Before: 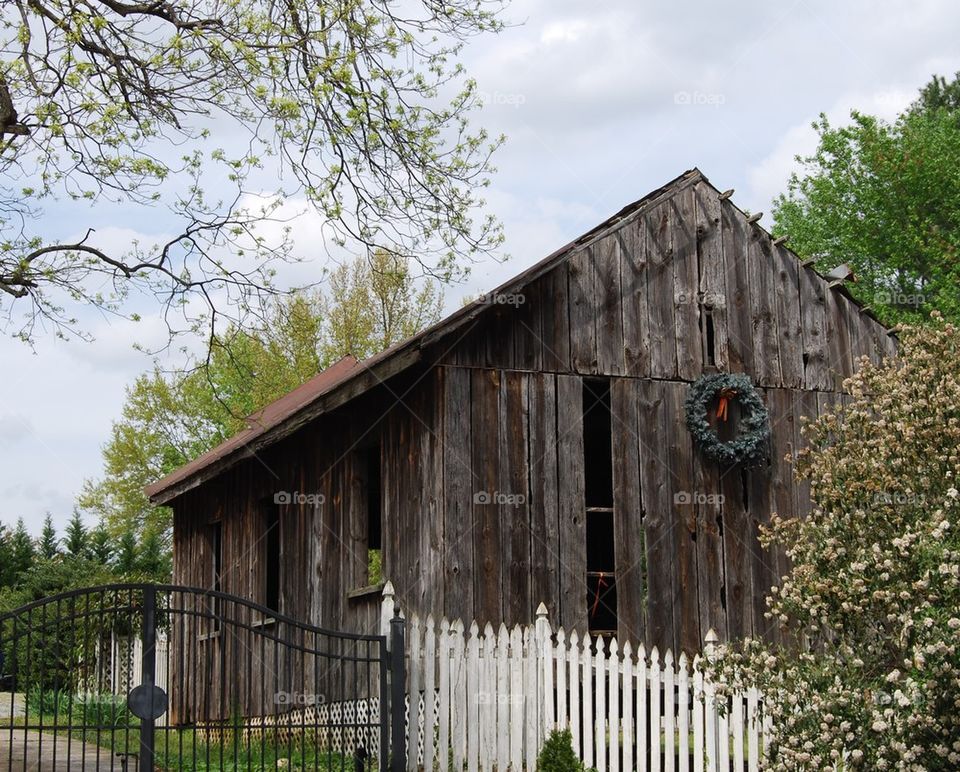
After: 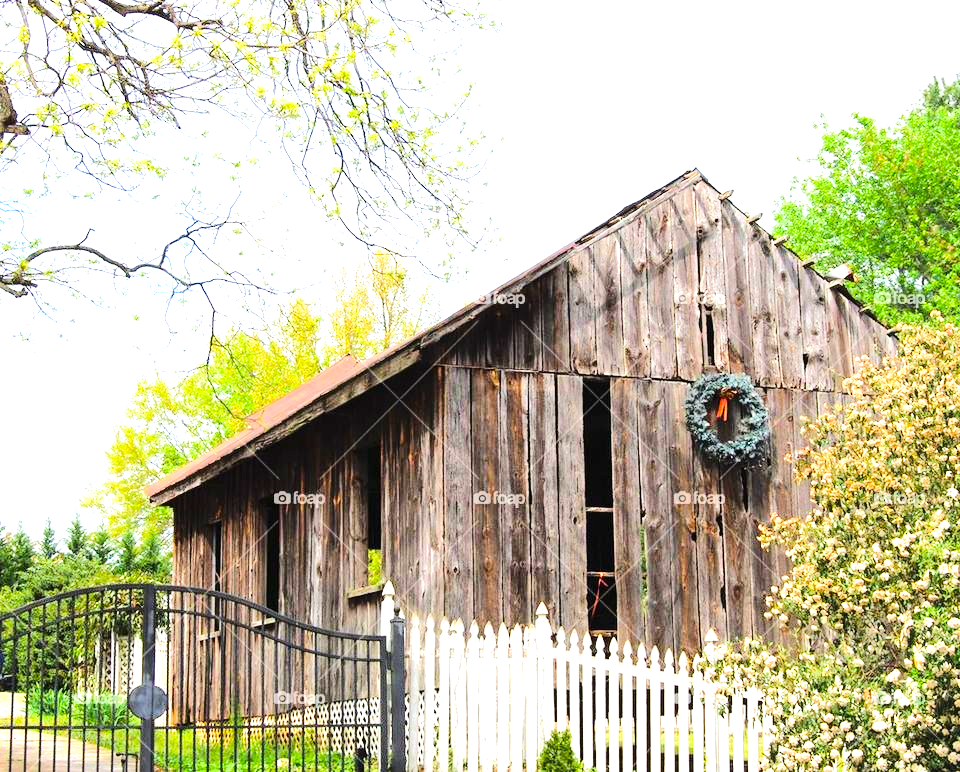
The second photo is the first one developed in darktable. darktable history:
exposure: black level correction 0, exposure 1.388 EV, compensate highlight preservation false
tone equalizer: -7 EV 0.162 EV, -6 EV 0.572 EV, -5 EV 1.19 EV, -4 EV 1.36 EV, -3 EV 1.15 EV, -2 EV 0.6 EV, -1 EV 0.161 EV, edges refinement/feathering 500, mask exposure compensation -1.57 EV, preserve details no
color balance rgb: perceptual saturation grading › global saturation 19.265%, global vibrance 26.454%, contrast 5.973%
